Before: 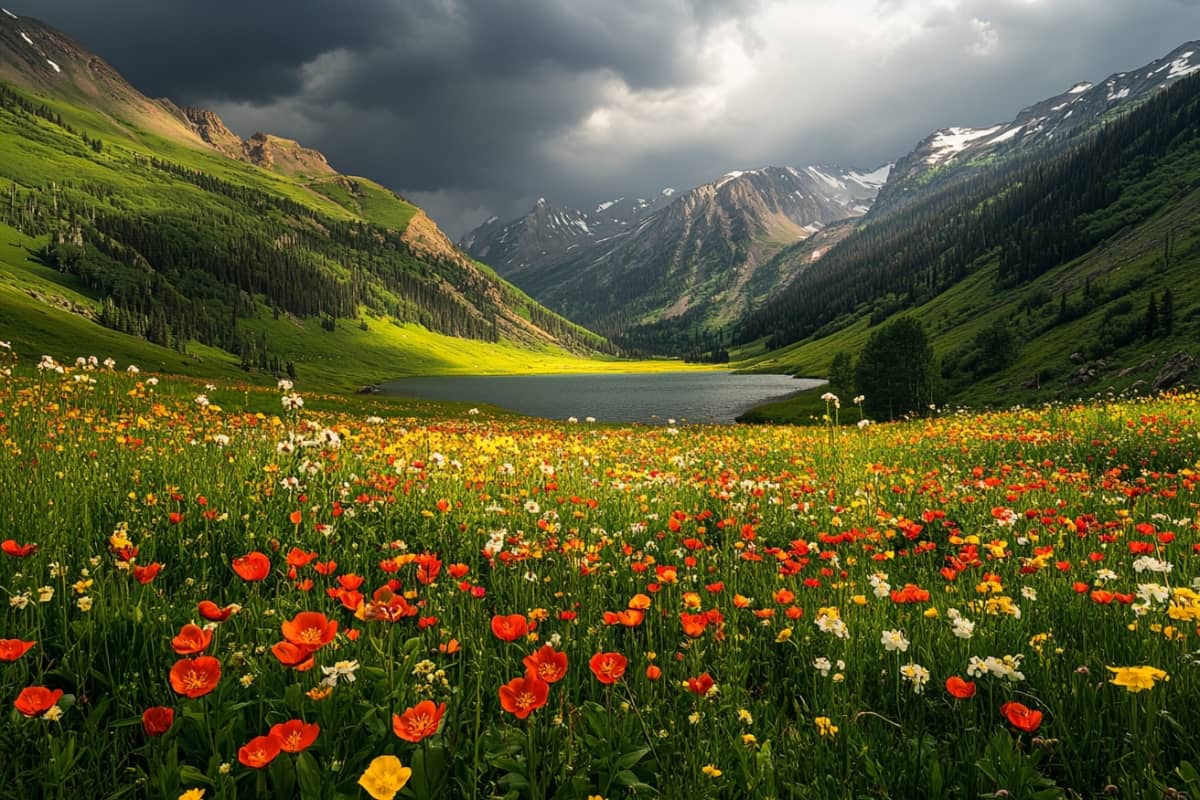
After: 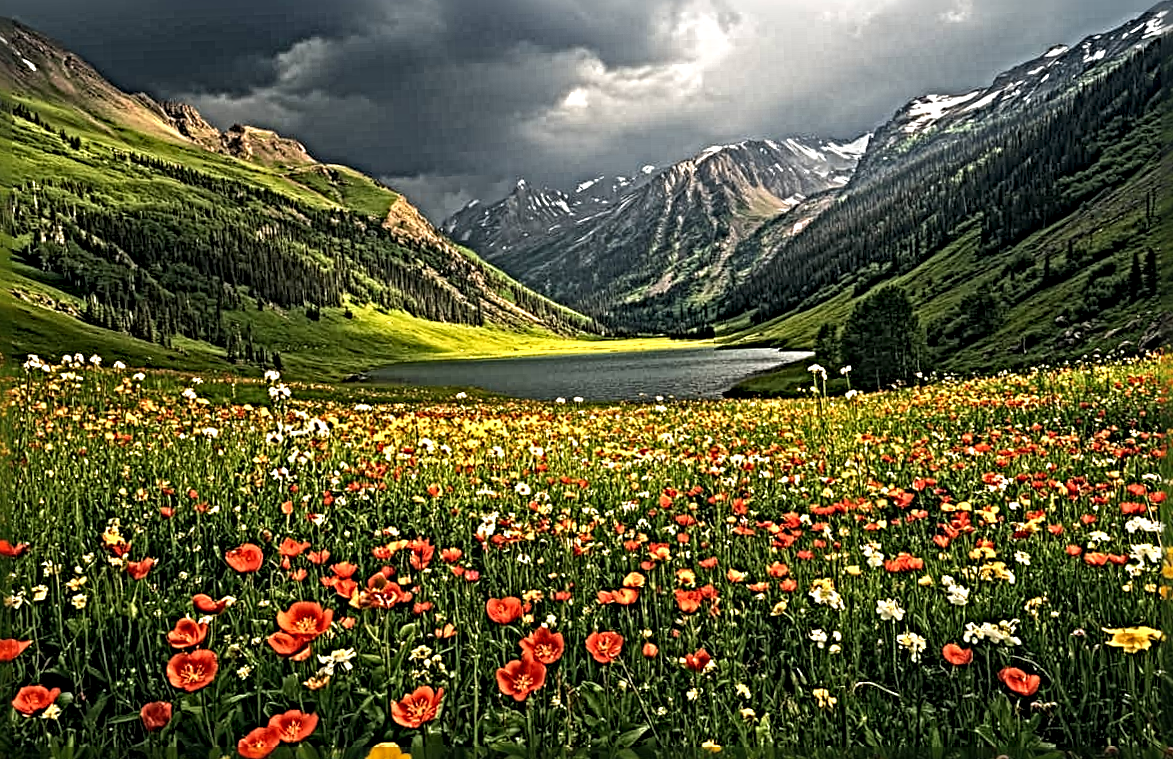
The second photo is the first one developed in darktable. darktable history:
rotate and perspective: rotation -2°, crop left 0.022, crop right 0.978, crop top 0.049, crop bottom 0.951
sharpen: radius 6.3, amount 1.8, threshold 0
local contrast: on, module defaults
